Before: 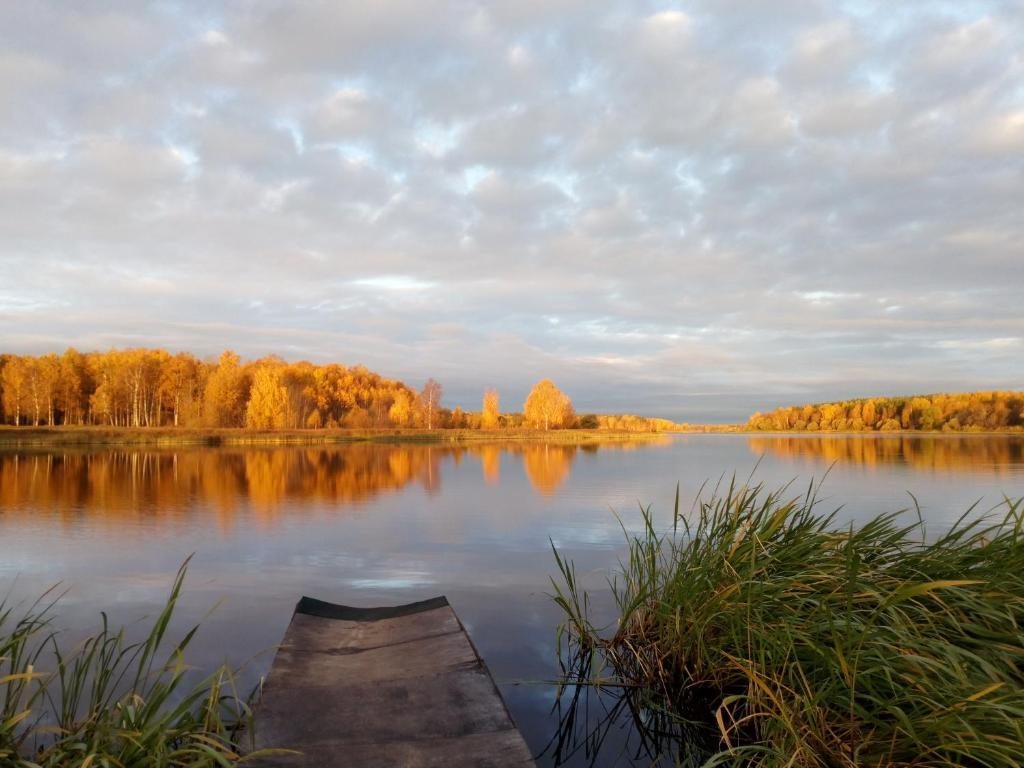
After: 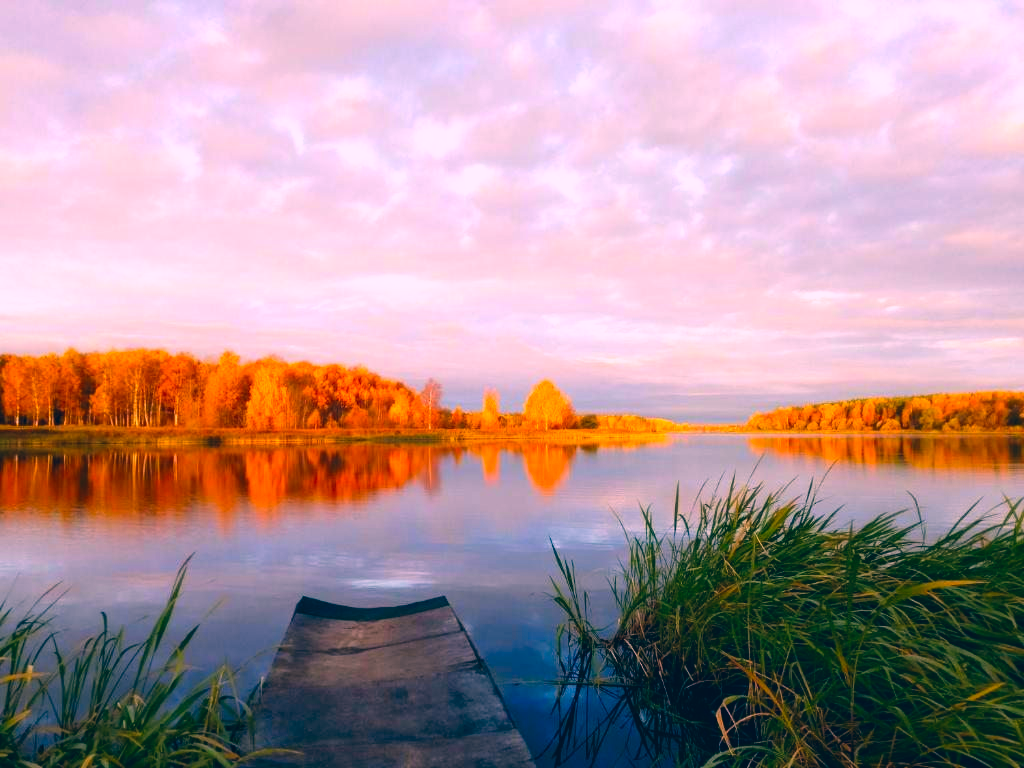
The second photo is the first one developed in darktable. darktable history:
tone curve: curves: ch0 [(0, 0) (0.003, 0.002) (0.011, 0.009) (0.025, 0.02) (0.044, 0.036) (0.069, 0.057) (0.1, 0.081) (0.136, 0.115) (0.177, 0.153) (0.224, 0.202) (0.277, 0.264) (0.335, 0.333) (0.399, 0.409) (0.468, 0.491) (0.543, 0.58) (0.623, 0.675) (0.709, 0.777) (0.801, 0.88) (0.898, 0.98) (1, 1)], preserve colors none
color correction: highlights a* 16.92, highlights b* 0.301, shadows a* -15.21, shadows b* -14.38, saturation 1.48
exposure: compensate highlight preservation false
